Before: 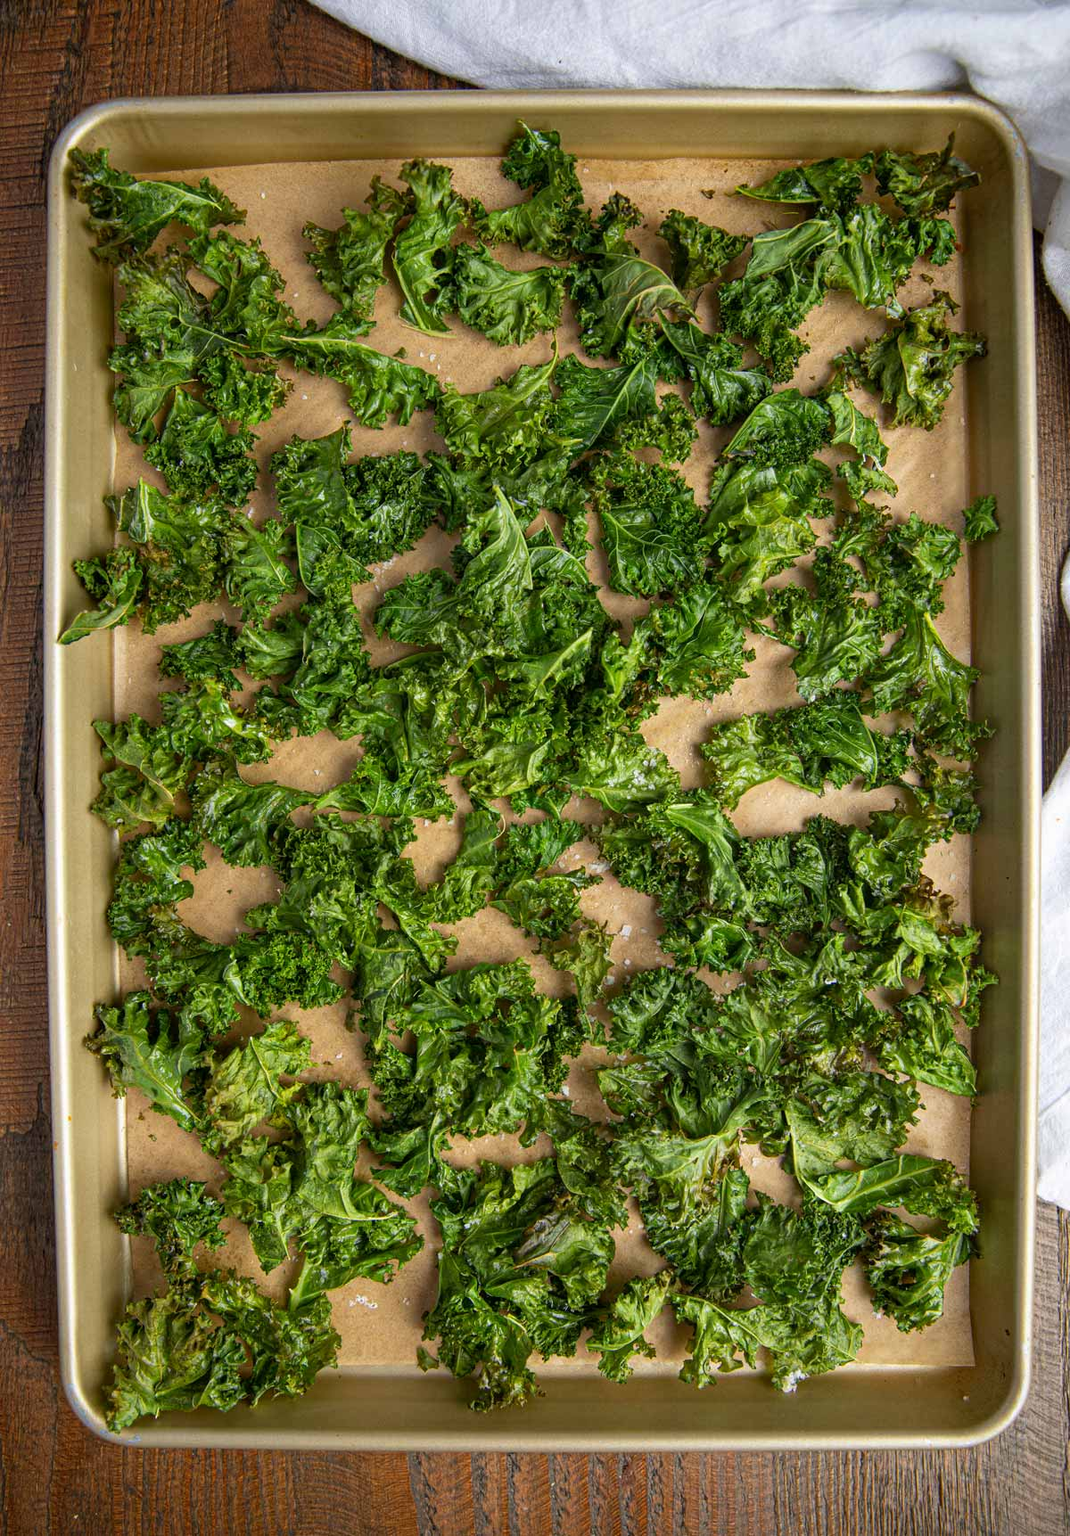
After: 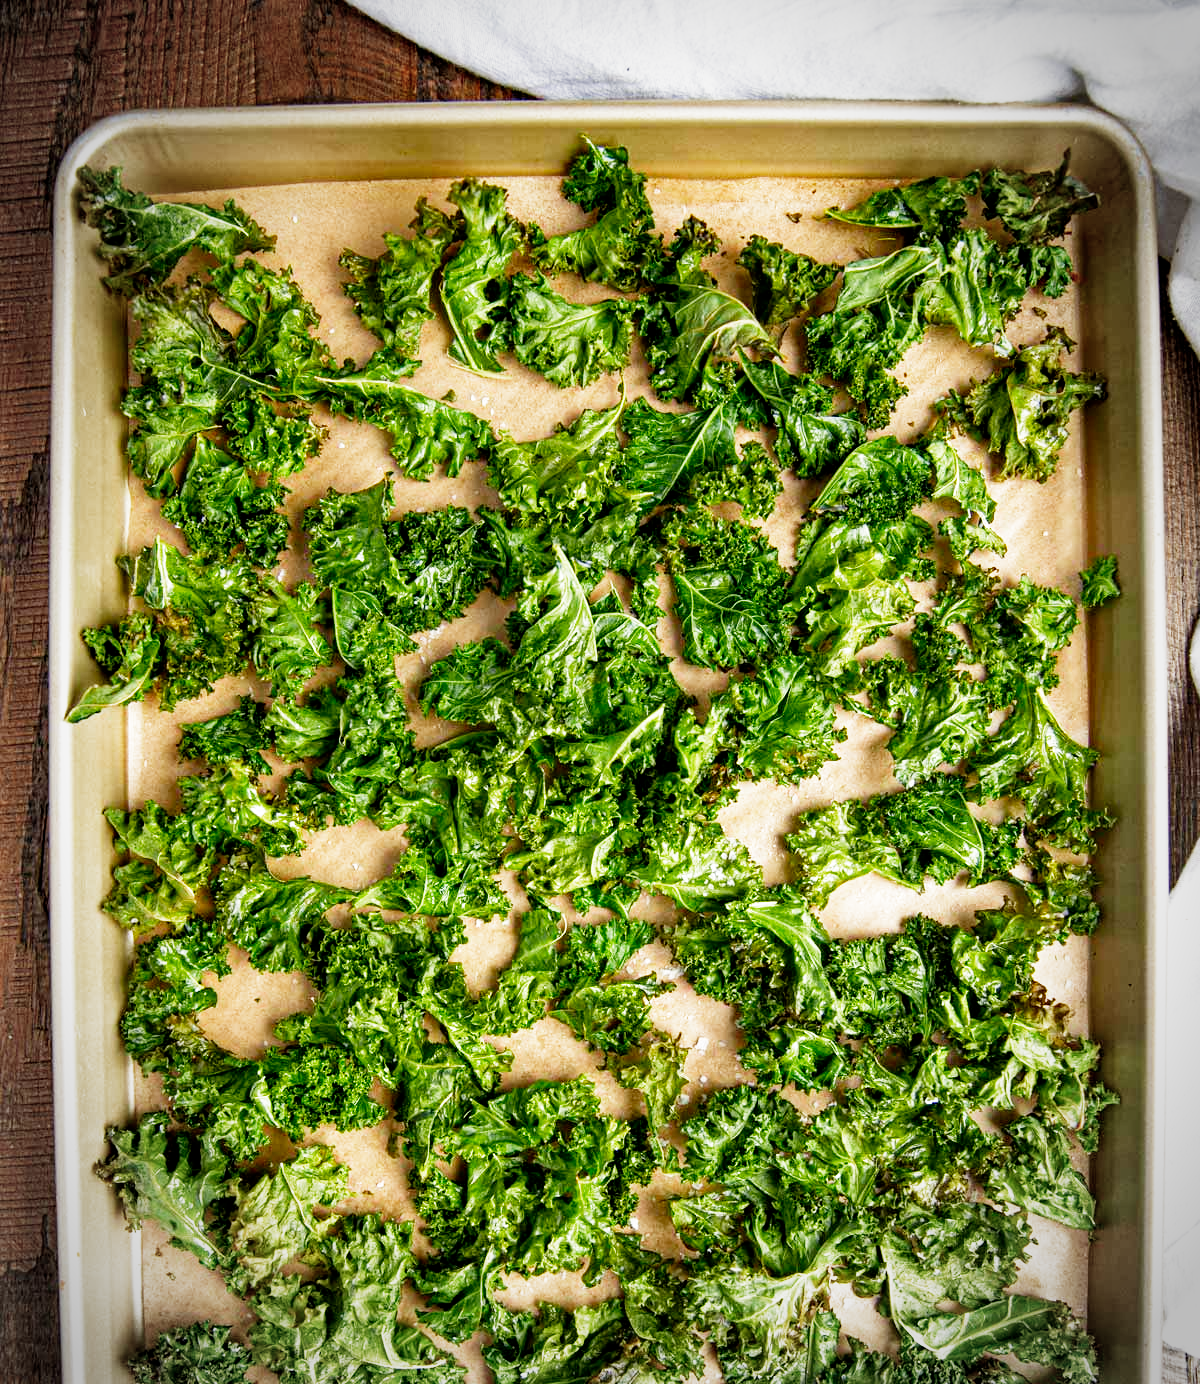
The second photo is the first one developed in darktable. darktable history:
crop: bottom 19.644%
filmic rgb: middle gray luminance 10%, black relative exposure -8.61 EV, white relative exposure 3.3 EV, threshold 6 EV, target black luminance 0%, hardness 5.2, latitude 44.69%, contrast 1.302, highlights saturation mix 5%, shadows ↔ highlights balance 24.64%, add noise in highlights 0, preserve chrominance no, color science v3 (2019), use custom middle-gray values true, iterations of high-quality reconstruction 0, contrast in highlights soft, enable highlight reconstruction true
vignetting: automatic ratio true
